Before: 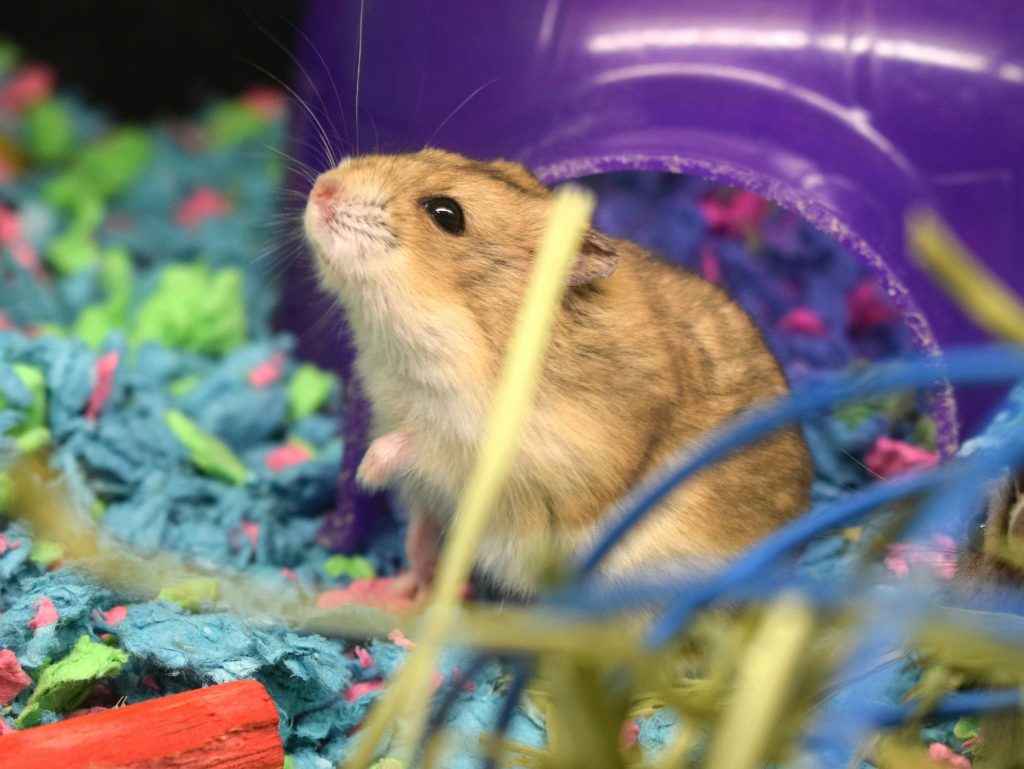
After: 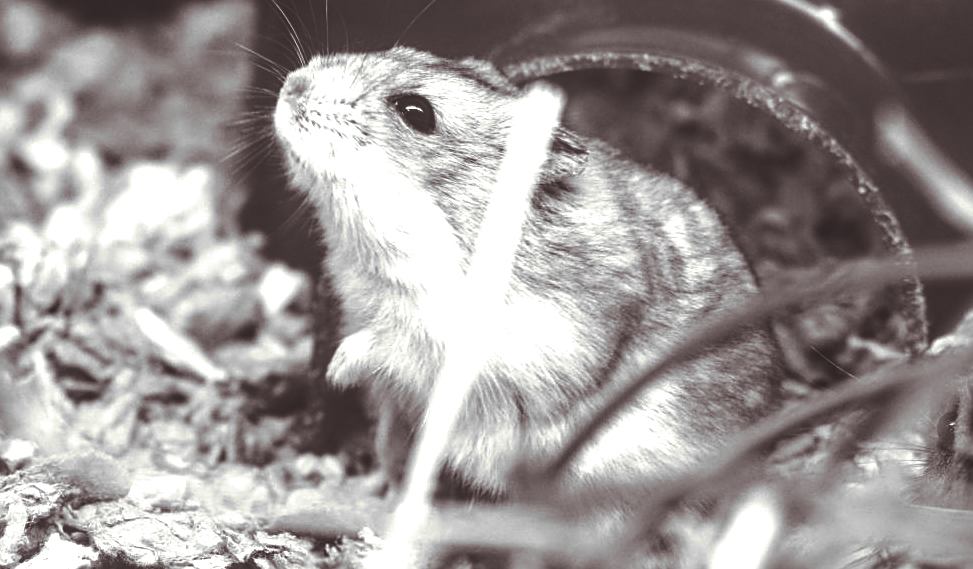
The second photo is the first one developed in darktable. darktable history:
local contrast: on, module defaults
tone equalizer: -8 EV -0.417 EV, -7 EV -0.389 EV, -6 EV -0.333 EV, -5 EV -0.222 EV, -3 EV 0.222 EV, -2 EV 0.333 EV, -1 EV 0.389 EV, +0 EV 0.417 EV, edges refinement/feathering 500, mask exposure compensation -1.57 EV, preserve details no
sharpen: on, module defaults
exposure: black level correction 0.001, exposure 0.5 EV, compensate exposure bias true, compensate highlight preservation false
monochrome: a -35.87, b 49.73, size 1.7
split-toning: shadows › saturation 0.2
rgb curve: curves: ch0 [(0, 0.186) (0.314, 0.284) (0.576, 0.466) (0.805, 0.691) (0.936, 0.886)]; ch1 [(0, 0.186) (0.314, 0.284) (0.581, 0.534) (0.771, 0.746) (0.936, 0.958)]; ch2 [(0, 0.216) (0.275, 0.39) (1, 1)], mode RGB, independent channels, compensate middle gray true, preserve colors none
crop and rotate: left 2.991%, top 13.302%, right 1.981%, bottom 12.636%
